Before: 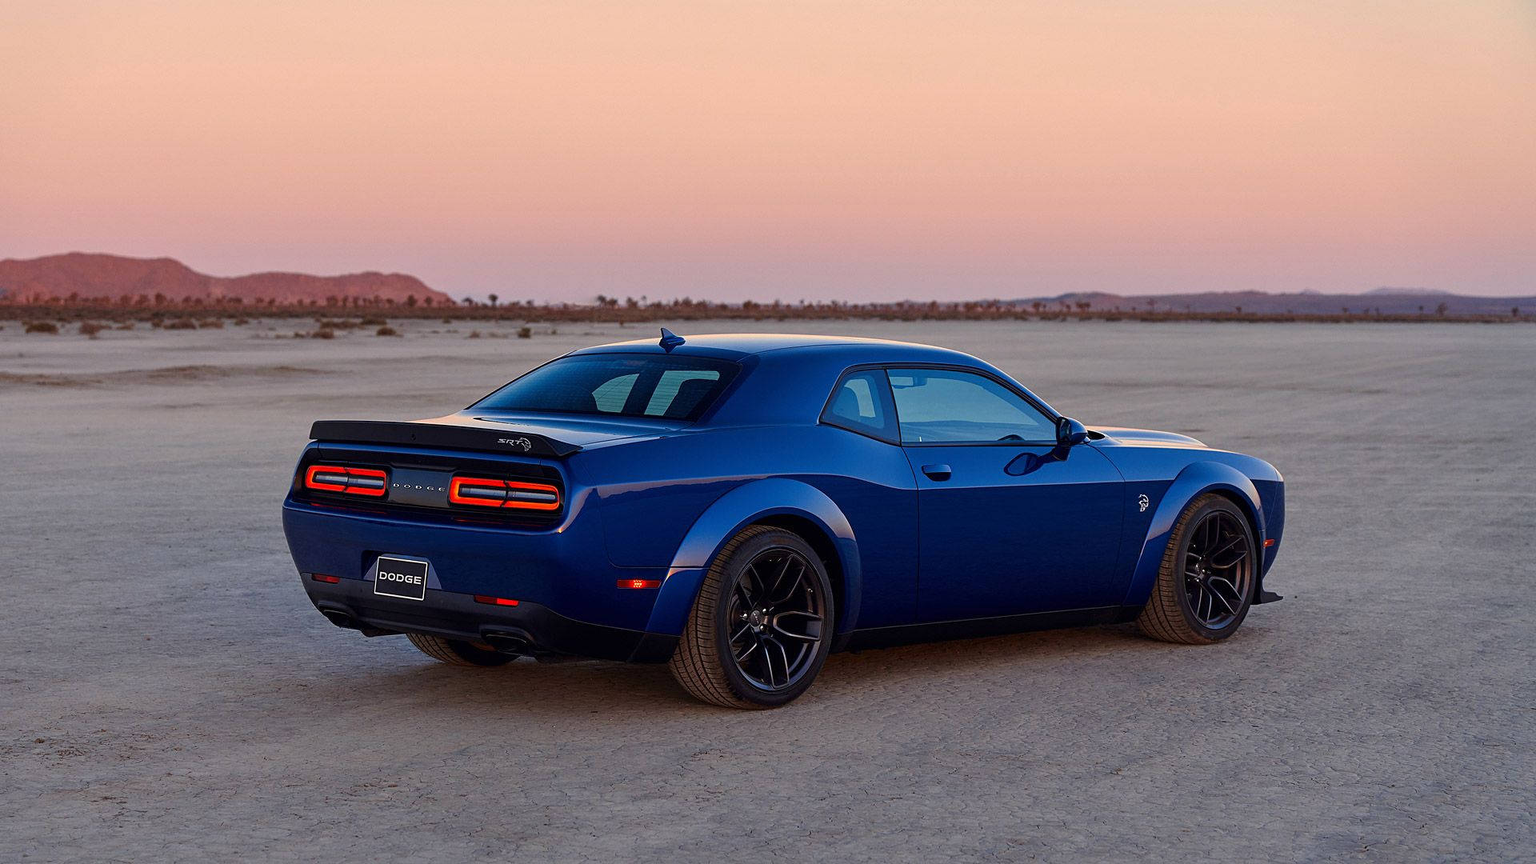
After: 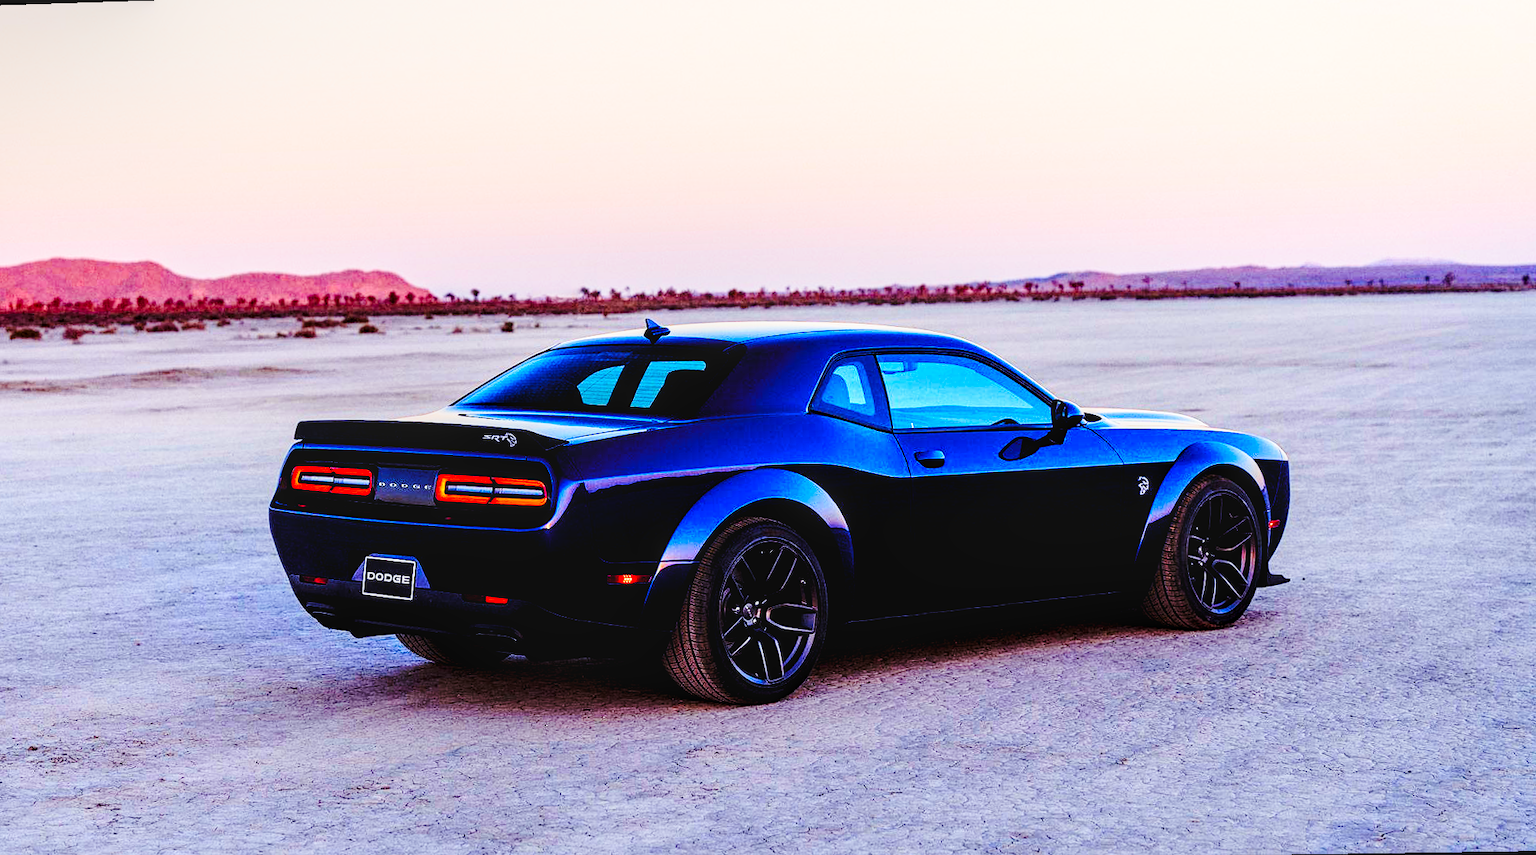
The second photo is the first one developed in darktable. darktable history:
rotate and perspective: rotation -1.32°, lens shift (horizontal) -0.031, crop left 0.015, crop right 0.985, crop top 0.047, crop bottom 0.982
base curve: curves: ch0 [(0, 0) (0.032, 0.037) (0.105, 0.228) (0.435, 0.76) (0.856, 0.983) (1, 1)], preserve colors none
color calibration: x 0.37, y 0.382, temperature 4313.32 K
local contrast: on, module defaults
tone curve: curves: ch0 [(0, 0) (0.004, 0.001) (0.133, 0.112) (0.325, 0.362) (0.832, 0.893) (1, 1)], color space Lab, linked channels, preserve colors none
color balance rgb: shadows lift › luminance -21.66%, shadows lift › chroma 6.57%, shadows lift › hue 270°, power › chroma 0.68%, power › hue 60°, highlights gain › luminance 6.08%, highlights gain › chroma 1.33%, highlights gain › hue 90°, global offset › luminance -0.87%, perceptual saturation grading › global saturation 26.86%, perceptual saturation grading › highlights -28.39%, perceptual saturation grading › mid-tones 15.22%, perceptual saturation grading › shadows 33.98%, perceptual brilliance grading › highlights 10%, perceptual brilliance grading › mid-tones 5%
